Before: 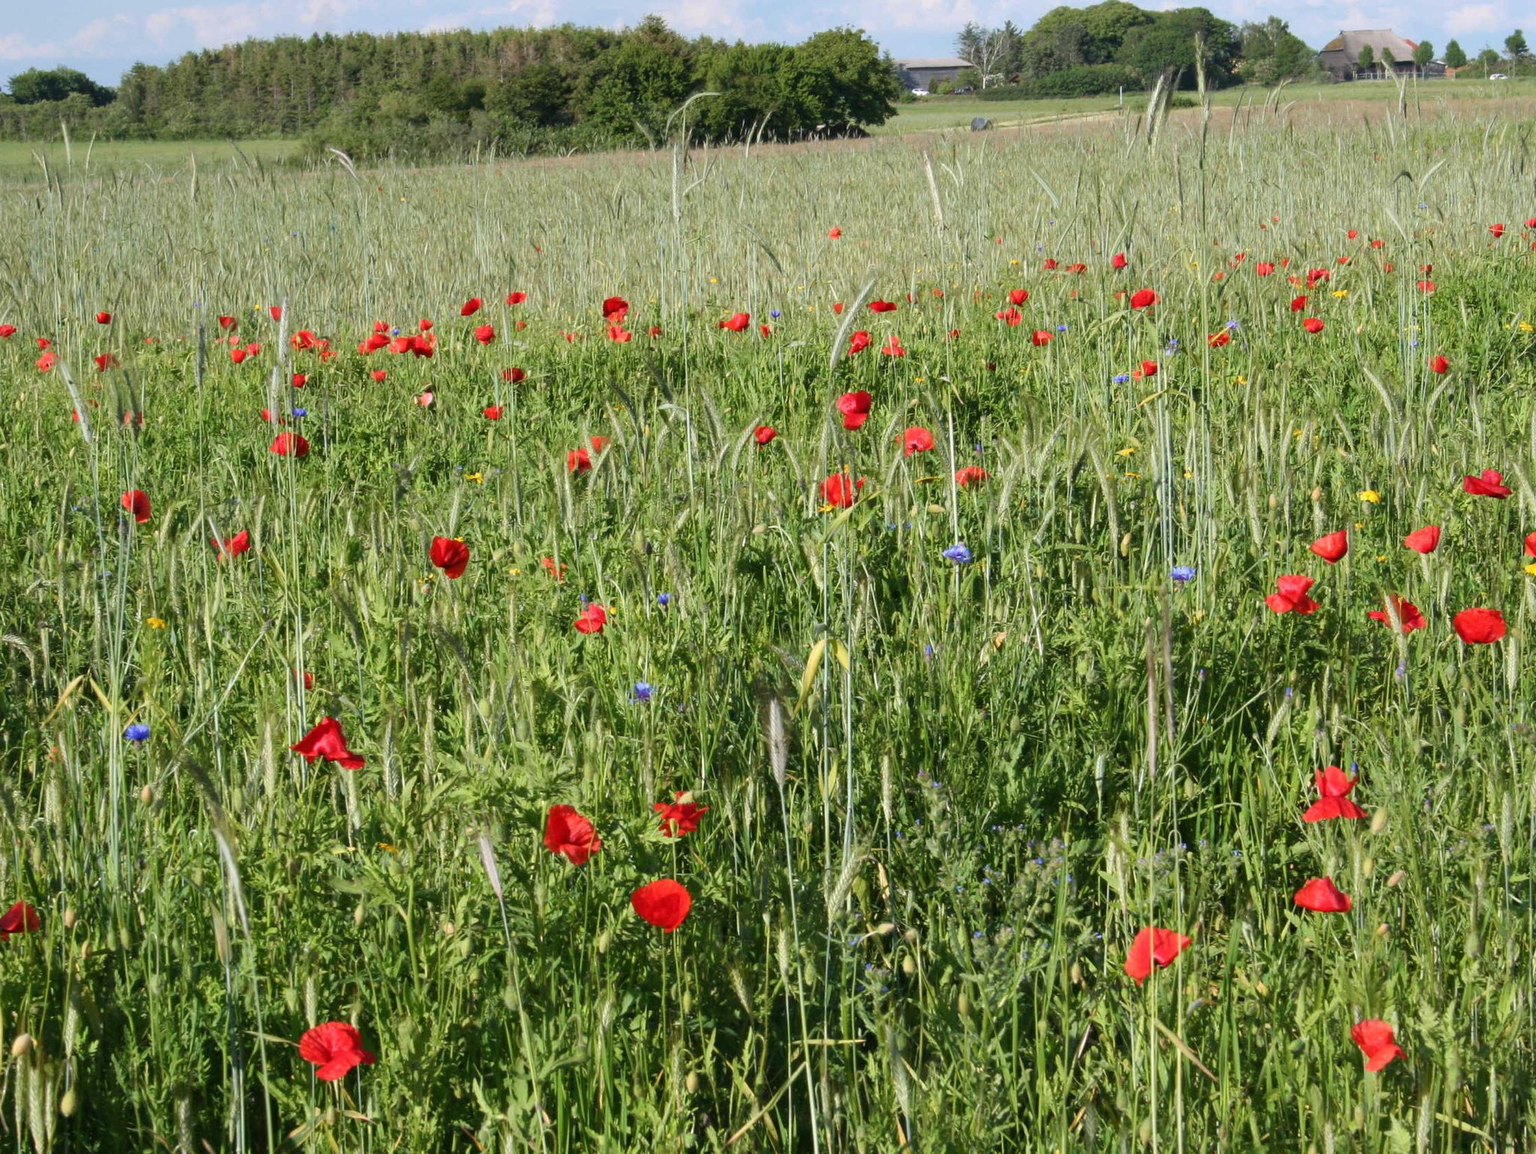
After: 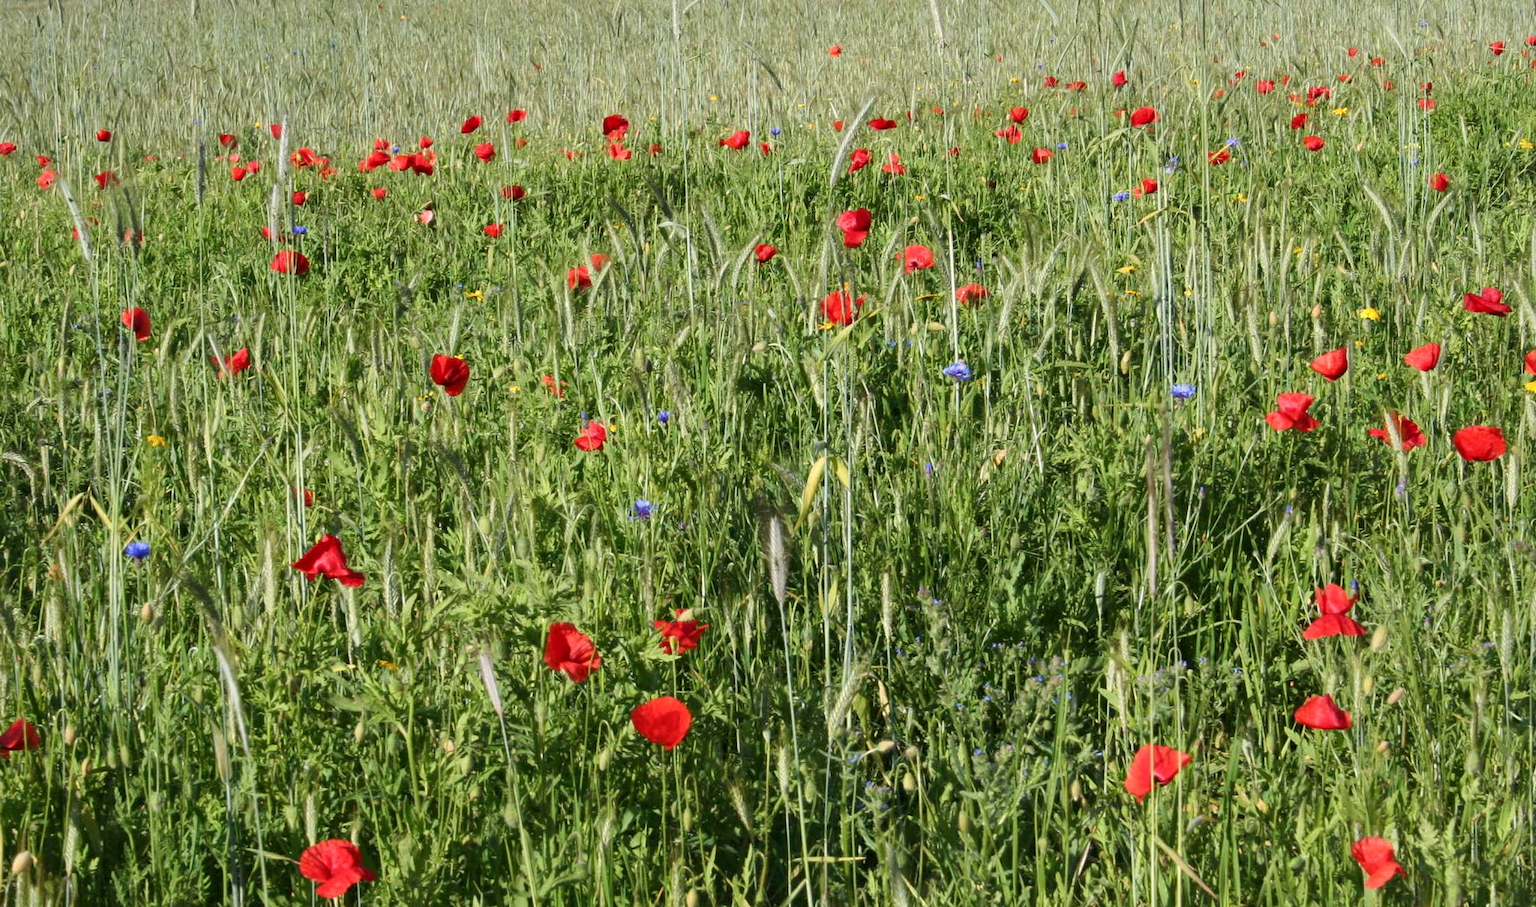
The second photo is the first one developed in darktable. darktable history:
crop and rotate: top 15.841%, bottom 5.446%
local contrast: mode bilateral grid, contrast 21, coarseness 49, detail 119%, midtone range 0.2
